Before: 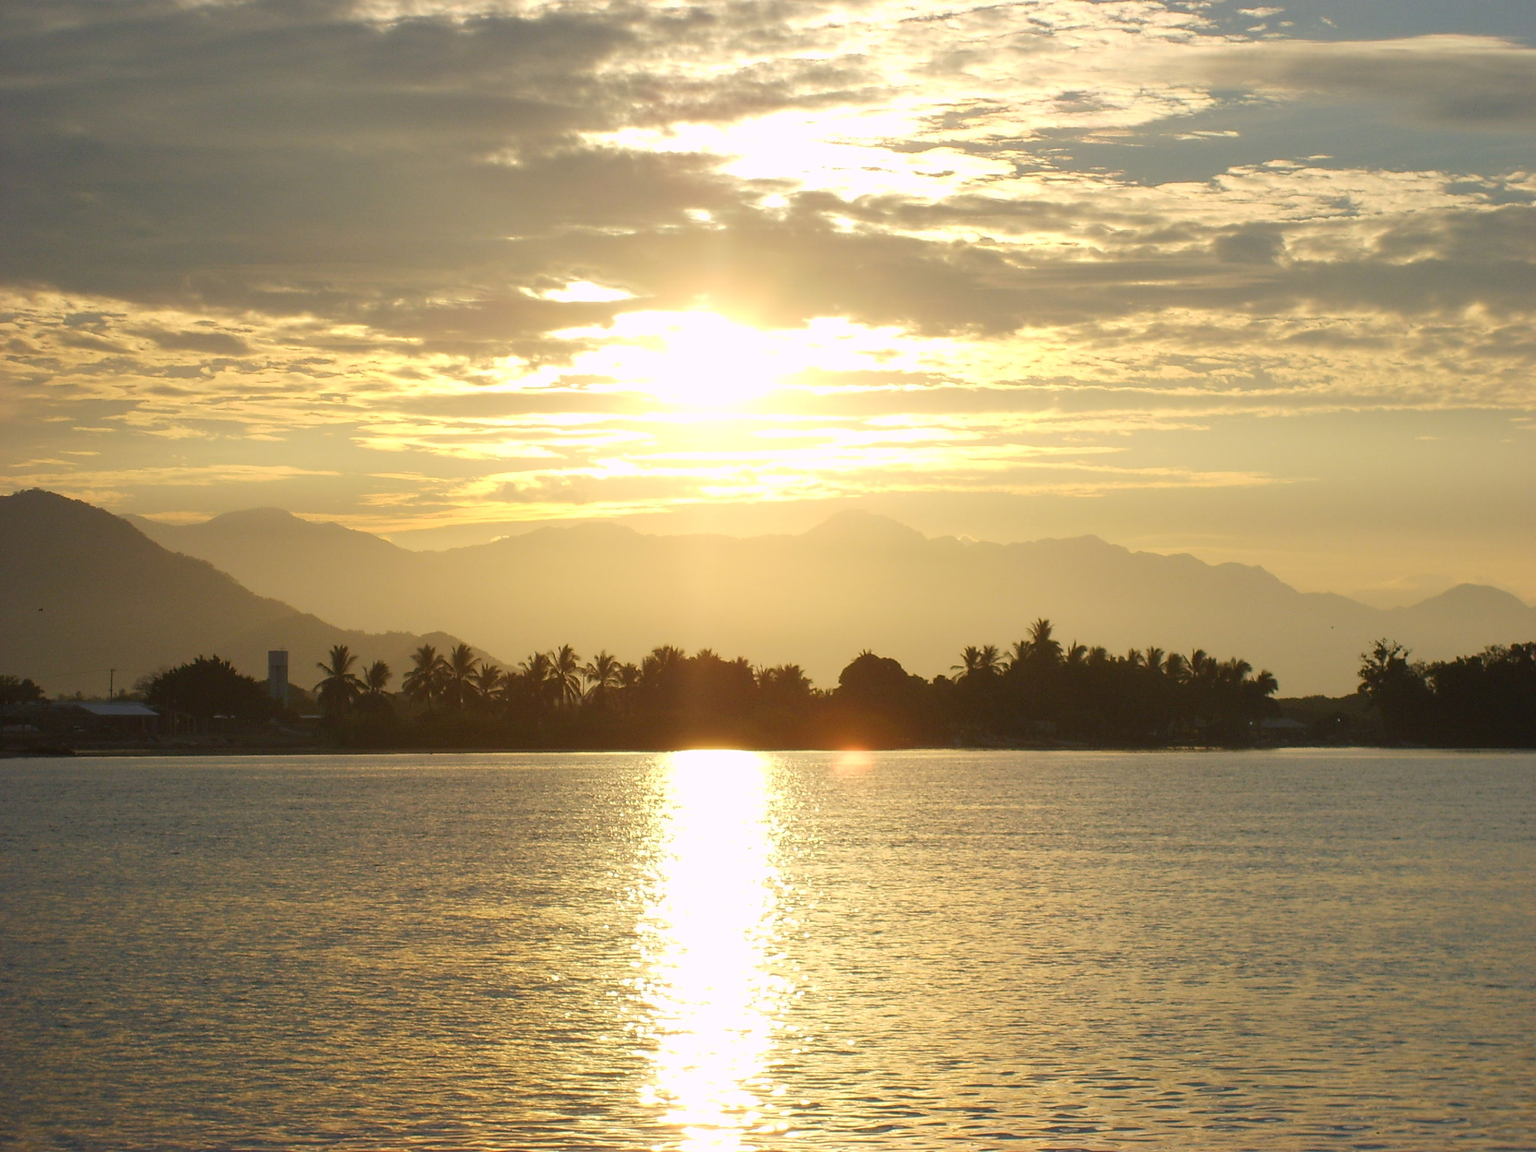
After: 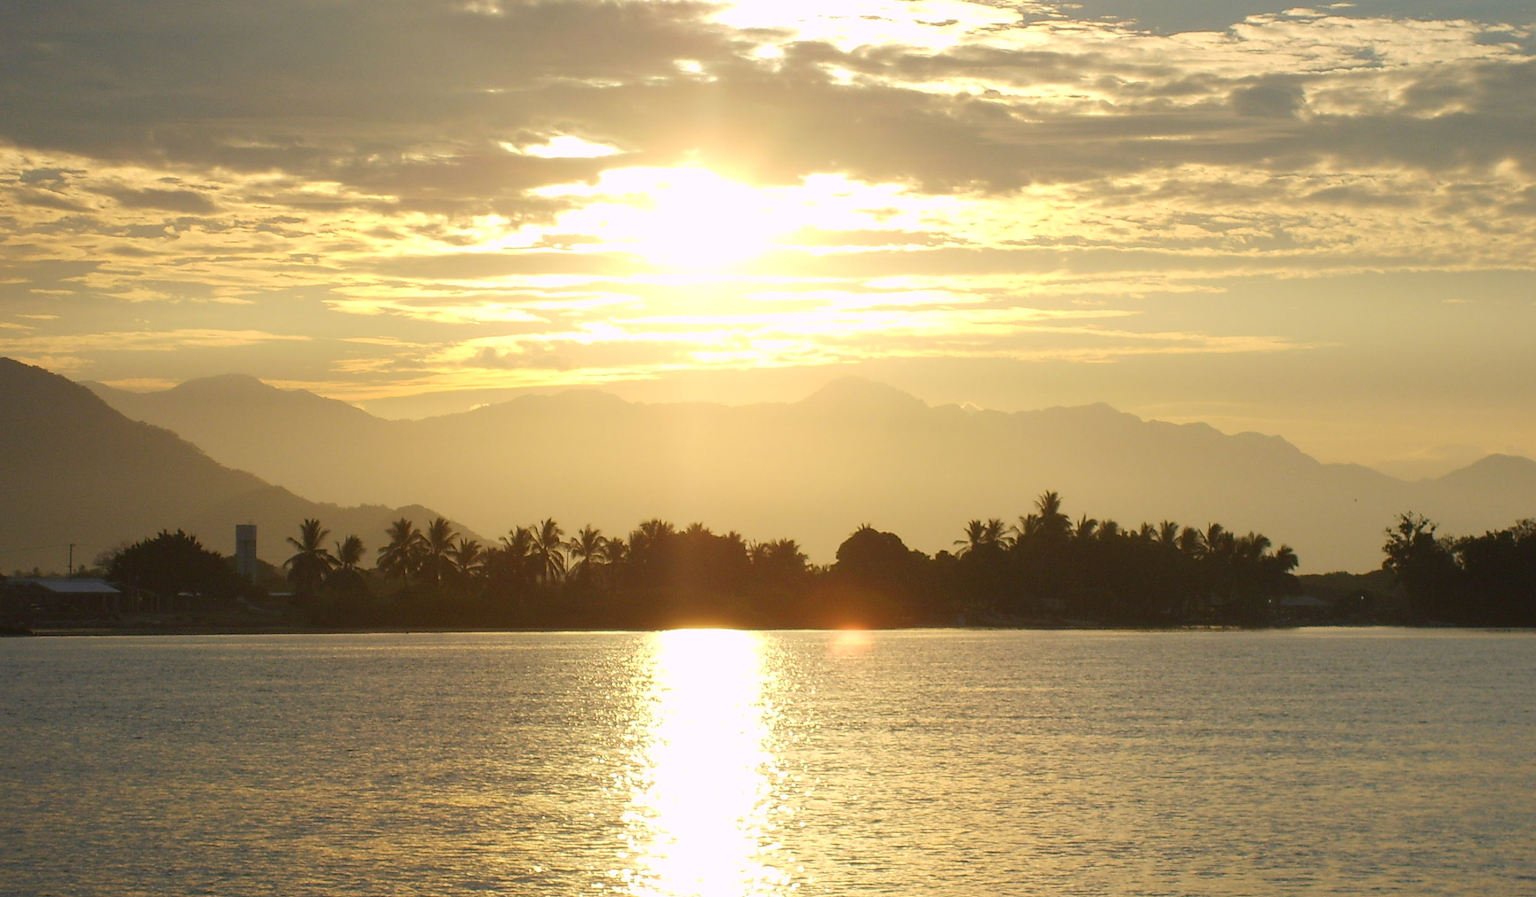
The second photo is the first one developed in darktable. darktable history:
crop and rotate: left 2.909%, top 13.267%, right 2.057%, bottom 12.71%
